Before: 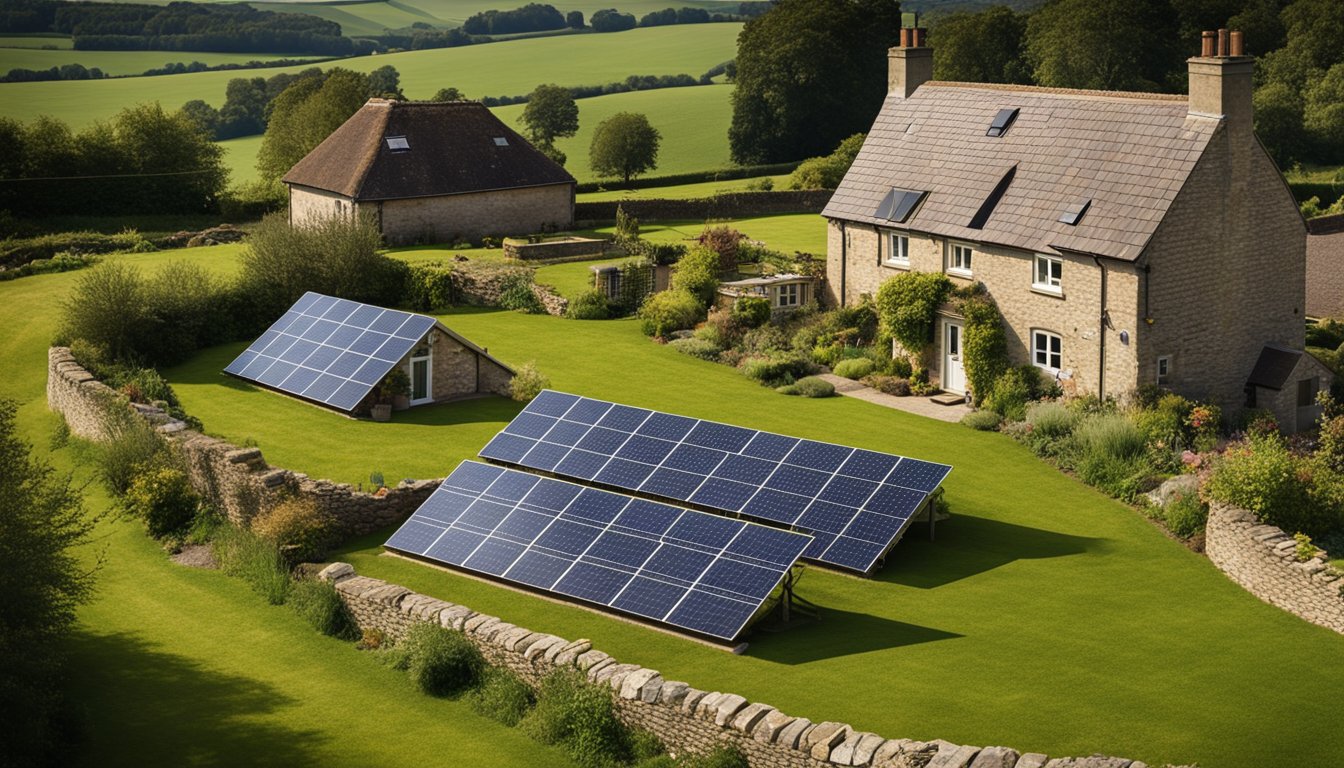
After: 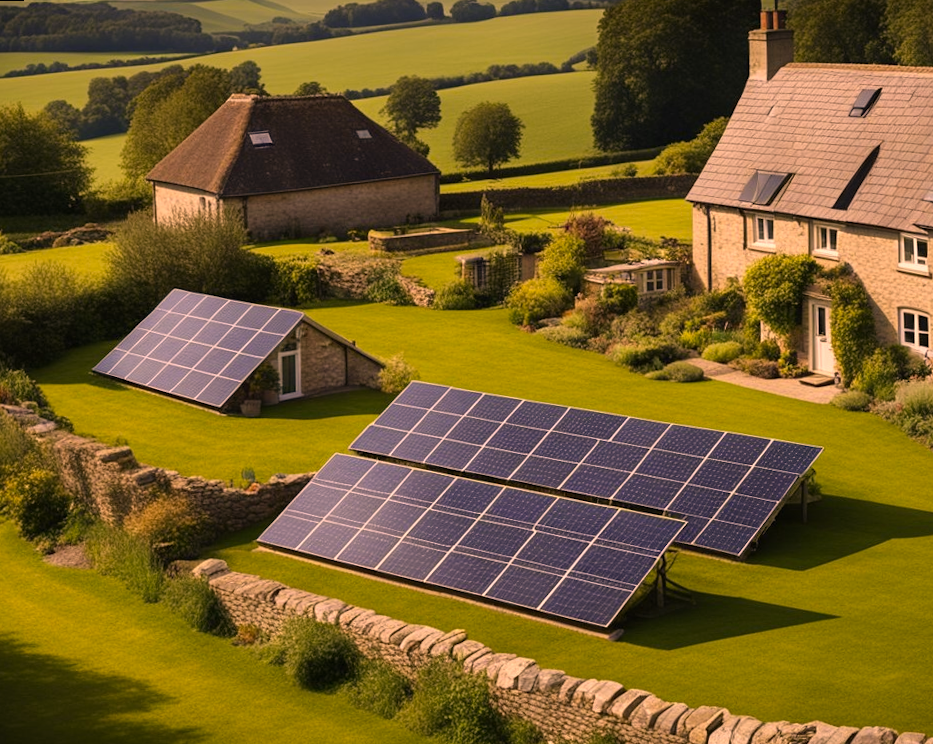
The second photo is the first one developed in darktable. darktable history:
crop and rotate: left 9.061%, right 20.142%
rotate and perspective: rotation -1.42°, crop left 0.016, crop right 0.984, crop top 0.035, crop bottom 0.965
color correction: highlights a* 21.88, highlights b* 22.25
